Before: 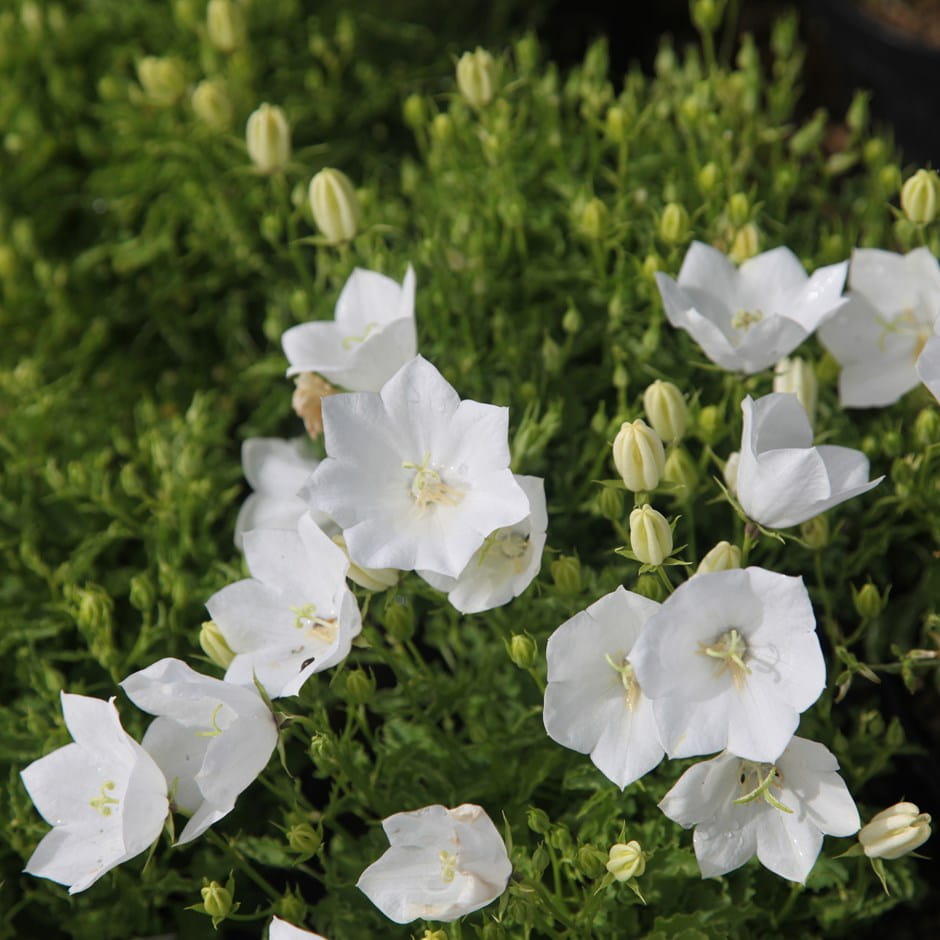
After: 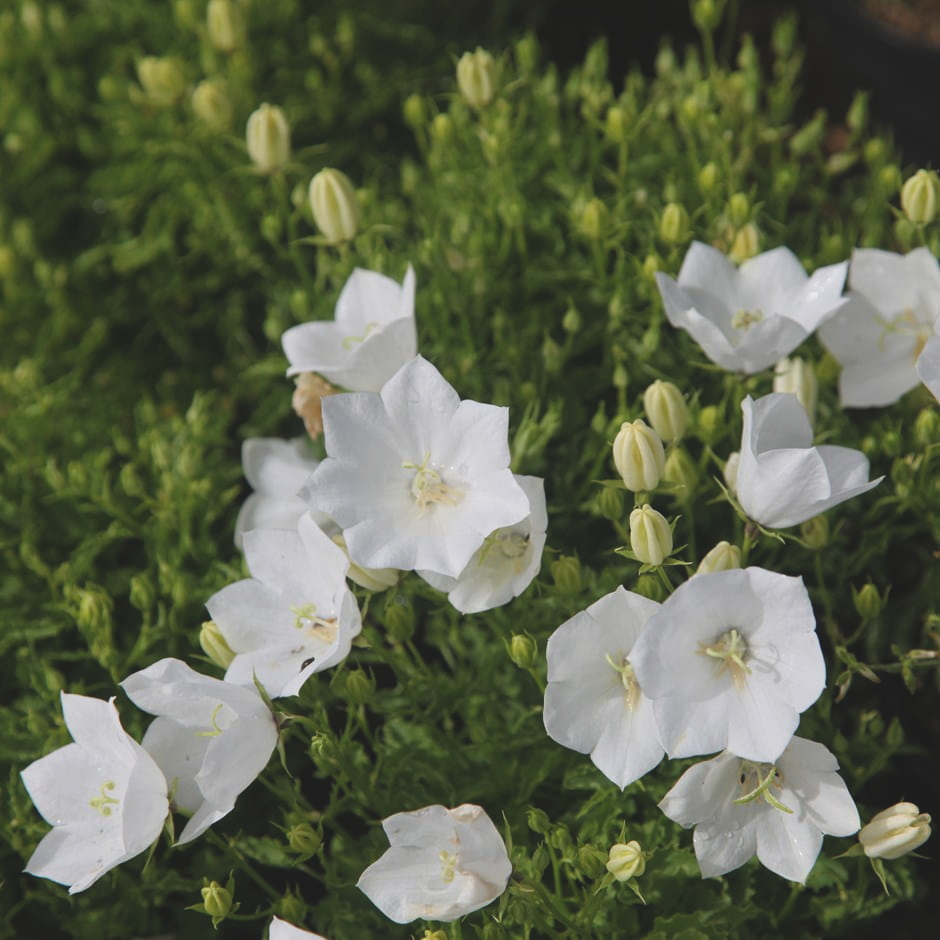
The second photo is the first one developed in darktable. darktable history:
exposure: black level correction -0.013, exposure -0.187 EV, compensate exposure bias true, compensate highlight preservation false
